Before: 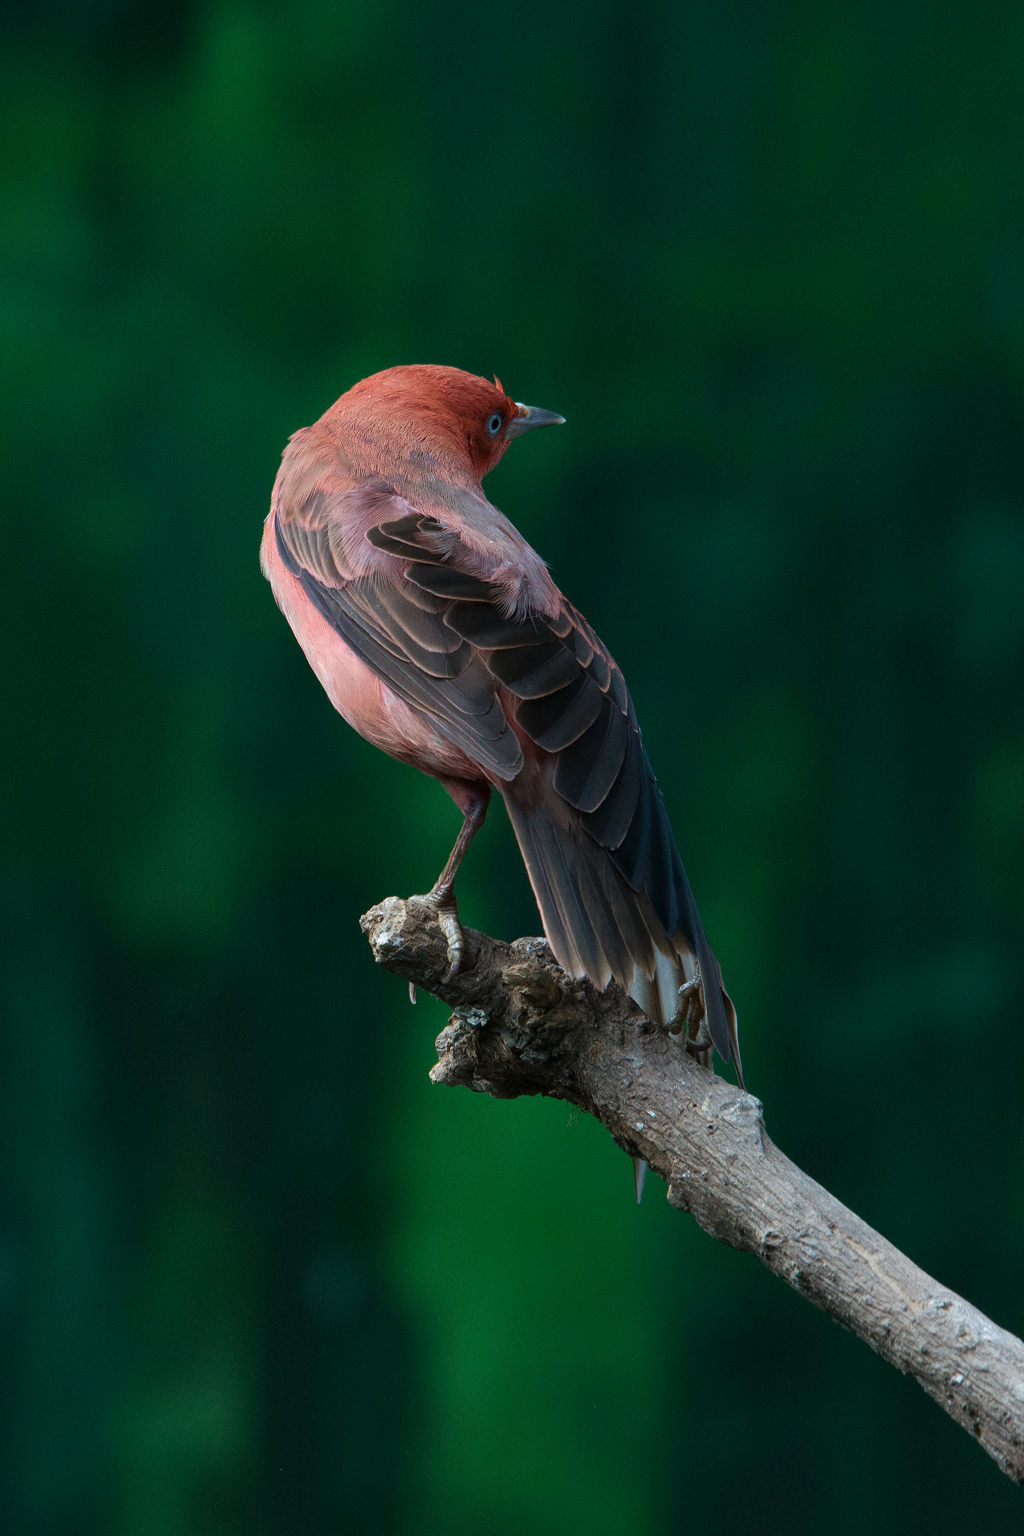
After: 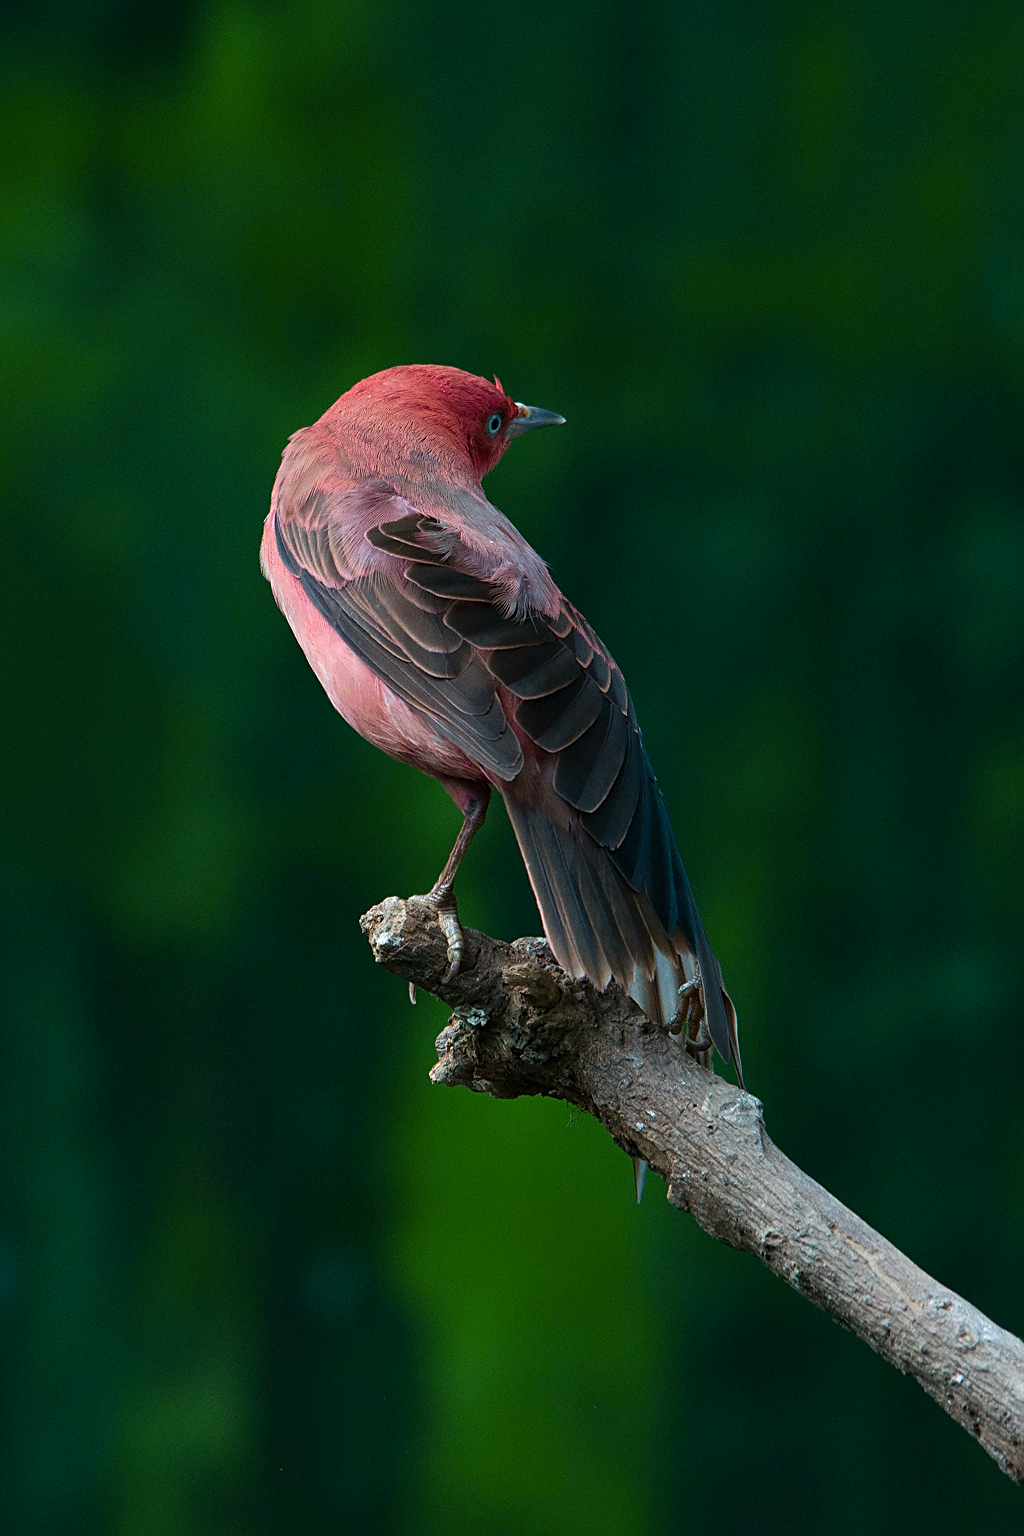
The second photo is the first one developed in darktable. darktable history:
sharpen: on, module defaults
color balance rgb: shadows lift › chroma 0.76%, shadows lift › hue 112.36°, perceptual saturation grading › global saturation 19.972%, hue shift -8.72°
